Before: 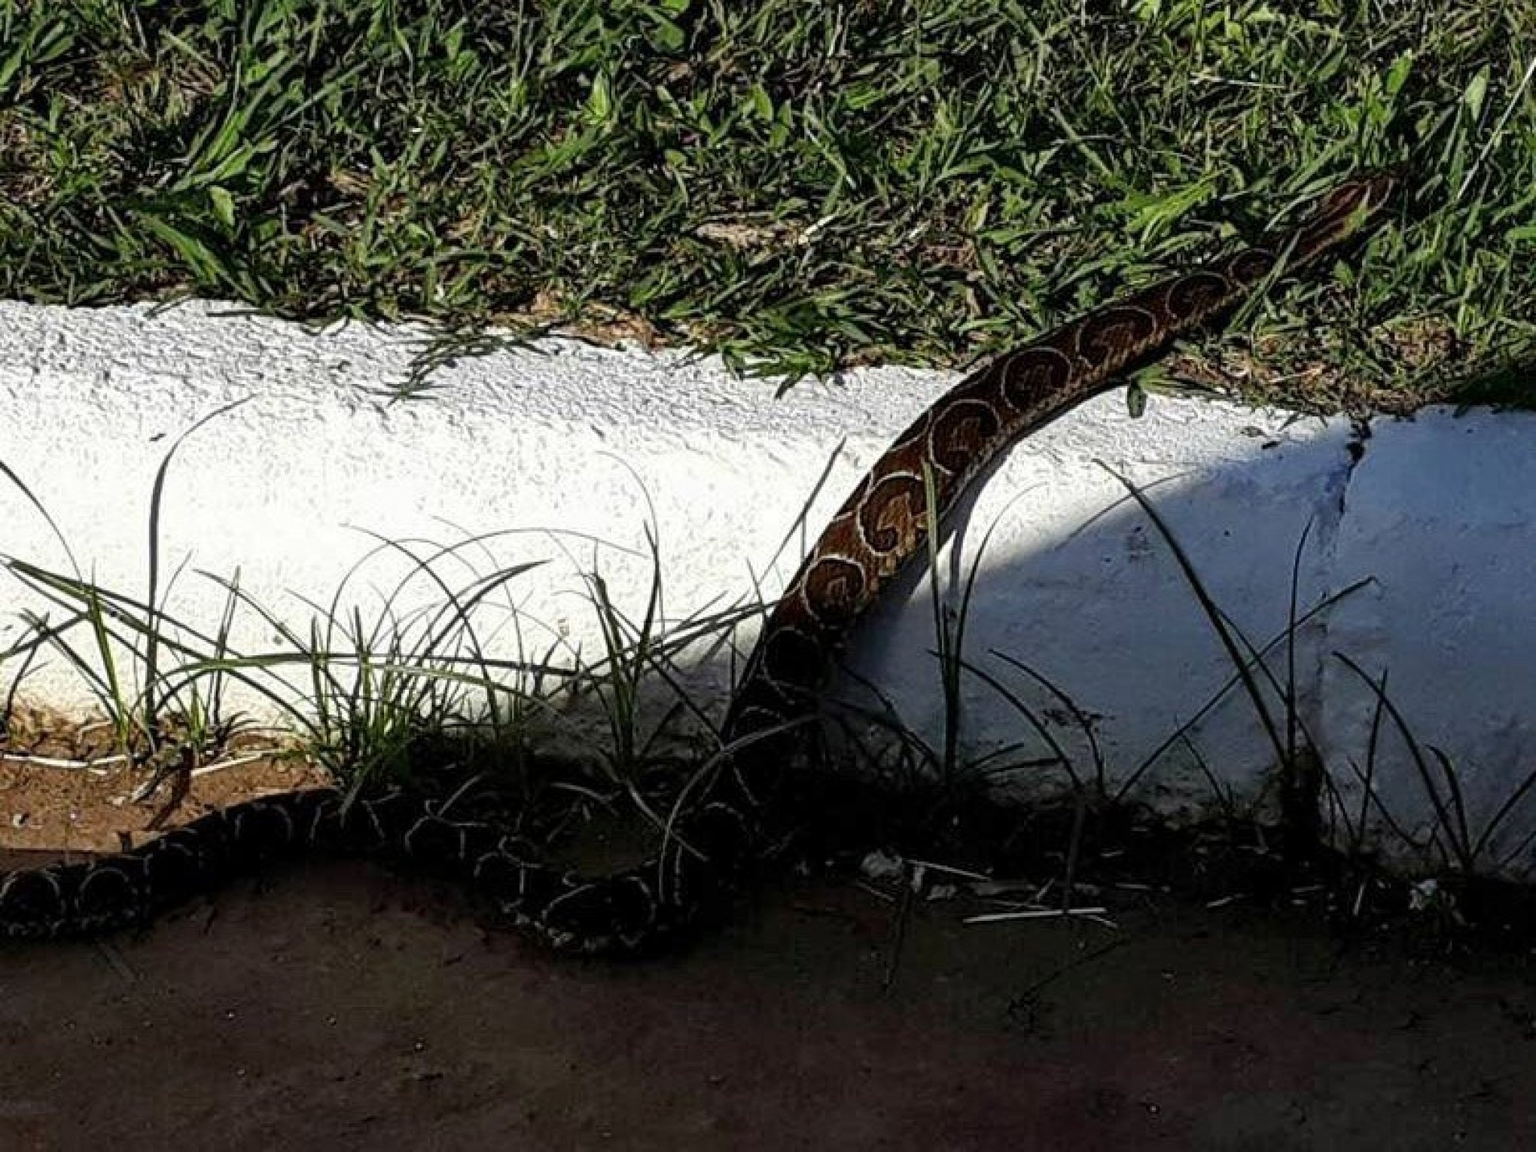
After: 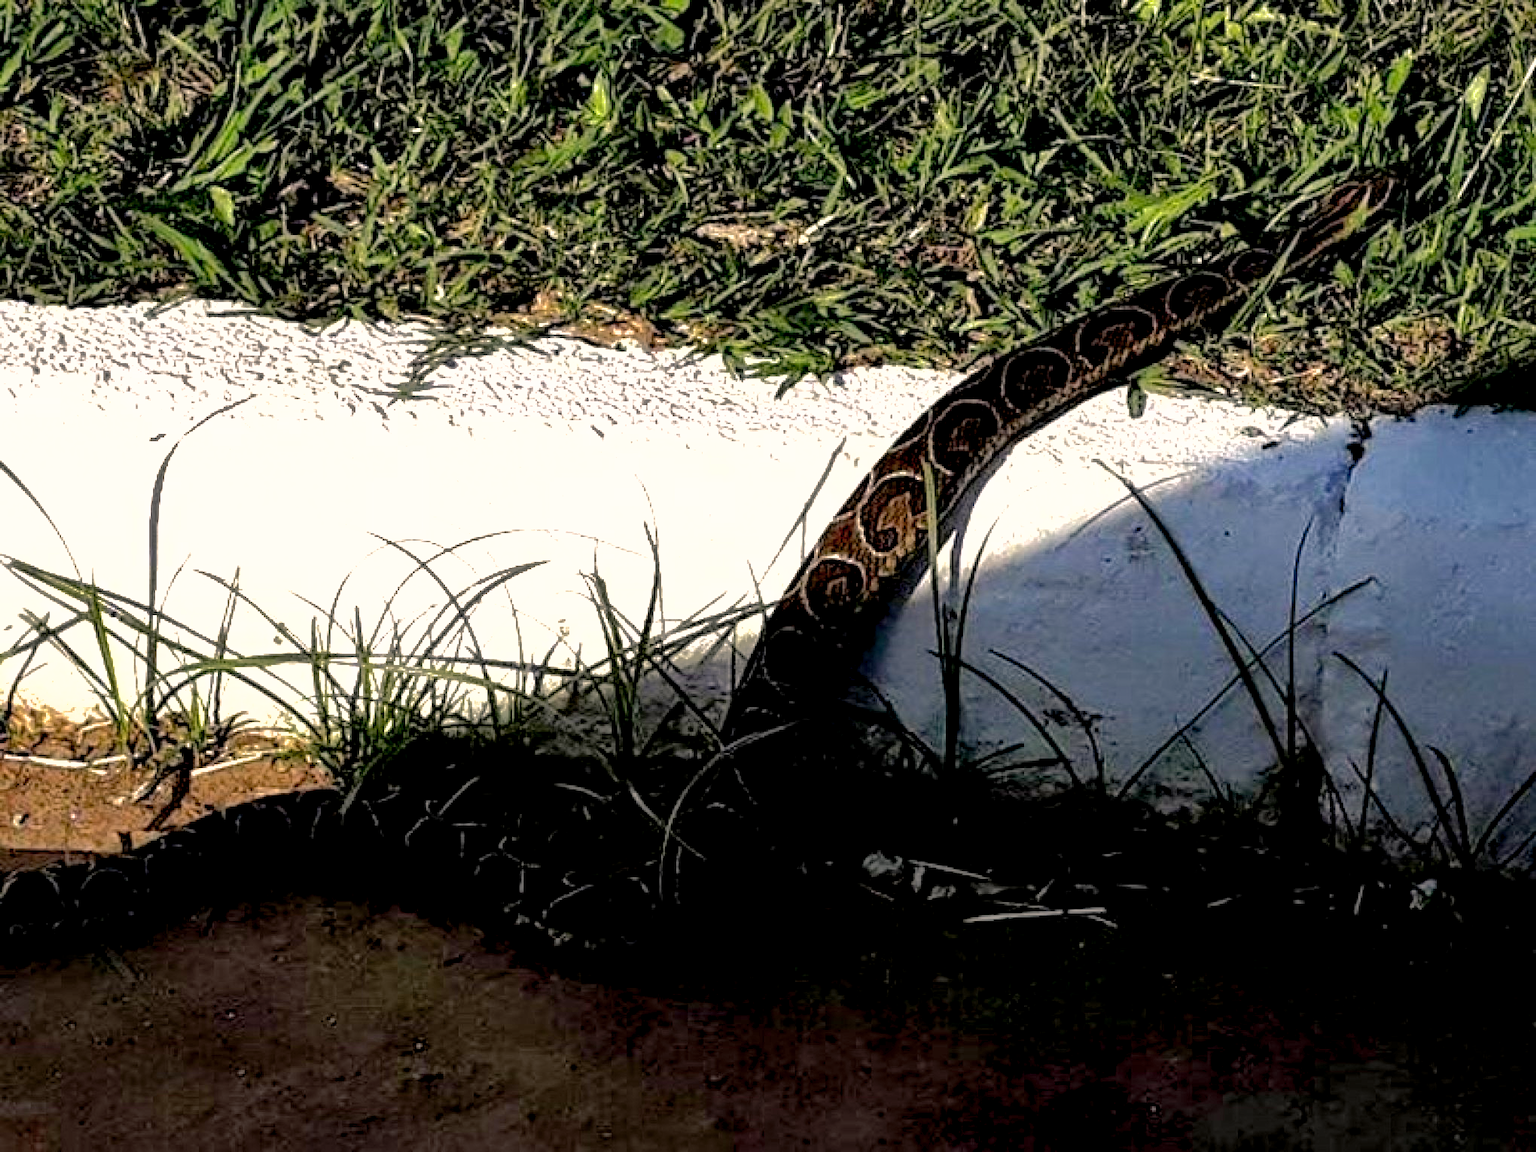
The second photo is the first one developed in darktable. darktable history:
exposure: exposure 0.202 EV, compensate highlight preservation false
color balance rgb: highlights gain › chroma 2.979%, highlights gain › hue 60.19°, global offset › luminance -0.864%, perceptual saturation grading › global saturation 0.608%, global vibrance 14.447%
tone equalizer: -8 EV -0.738 EV, -7 EV -0.732 EV, -6 EV -0.569 EV, -5 EV -0.401 EV, -3 EV 0.395 EV, -2 EV 0.6 EV, -1 EV 0.686 EV, +0 EV 0.745 EV
shadows and highlights: shadows 40.32, highlights -59.75, highlights color adjustment 32.5%
